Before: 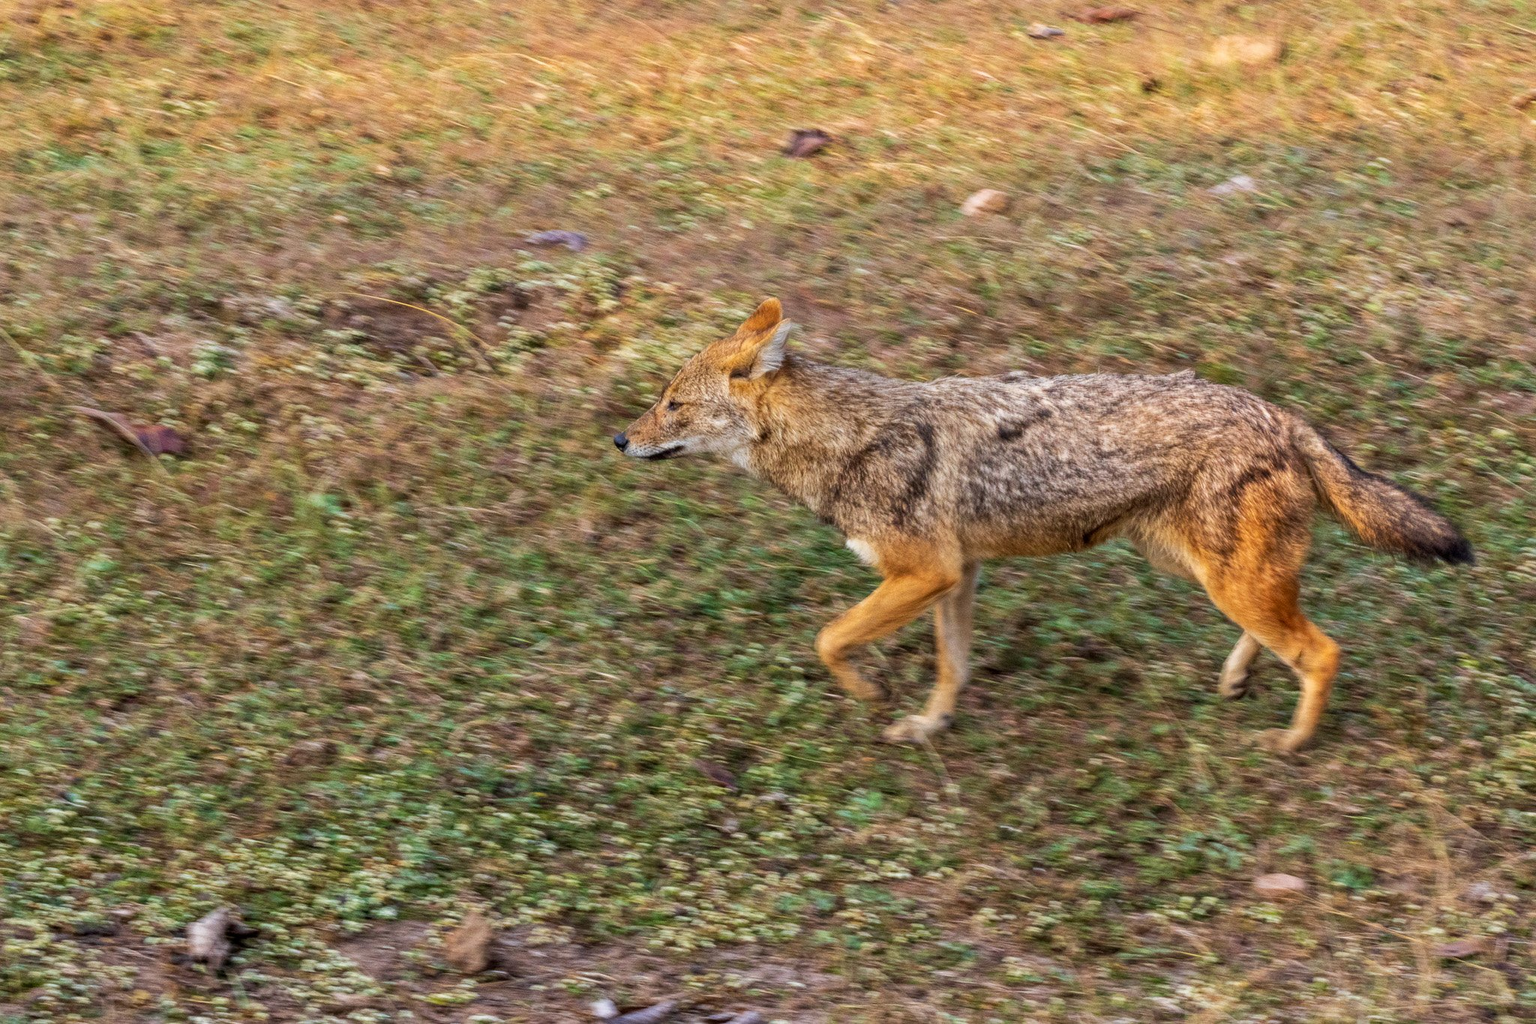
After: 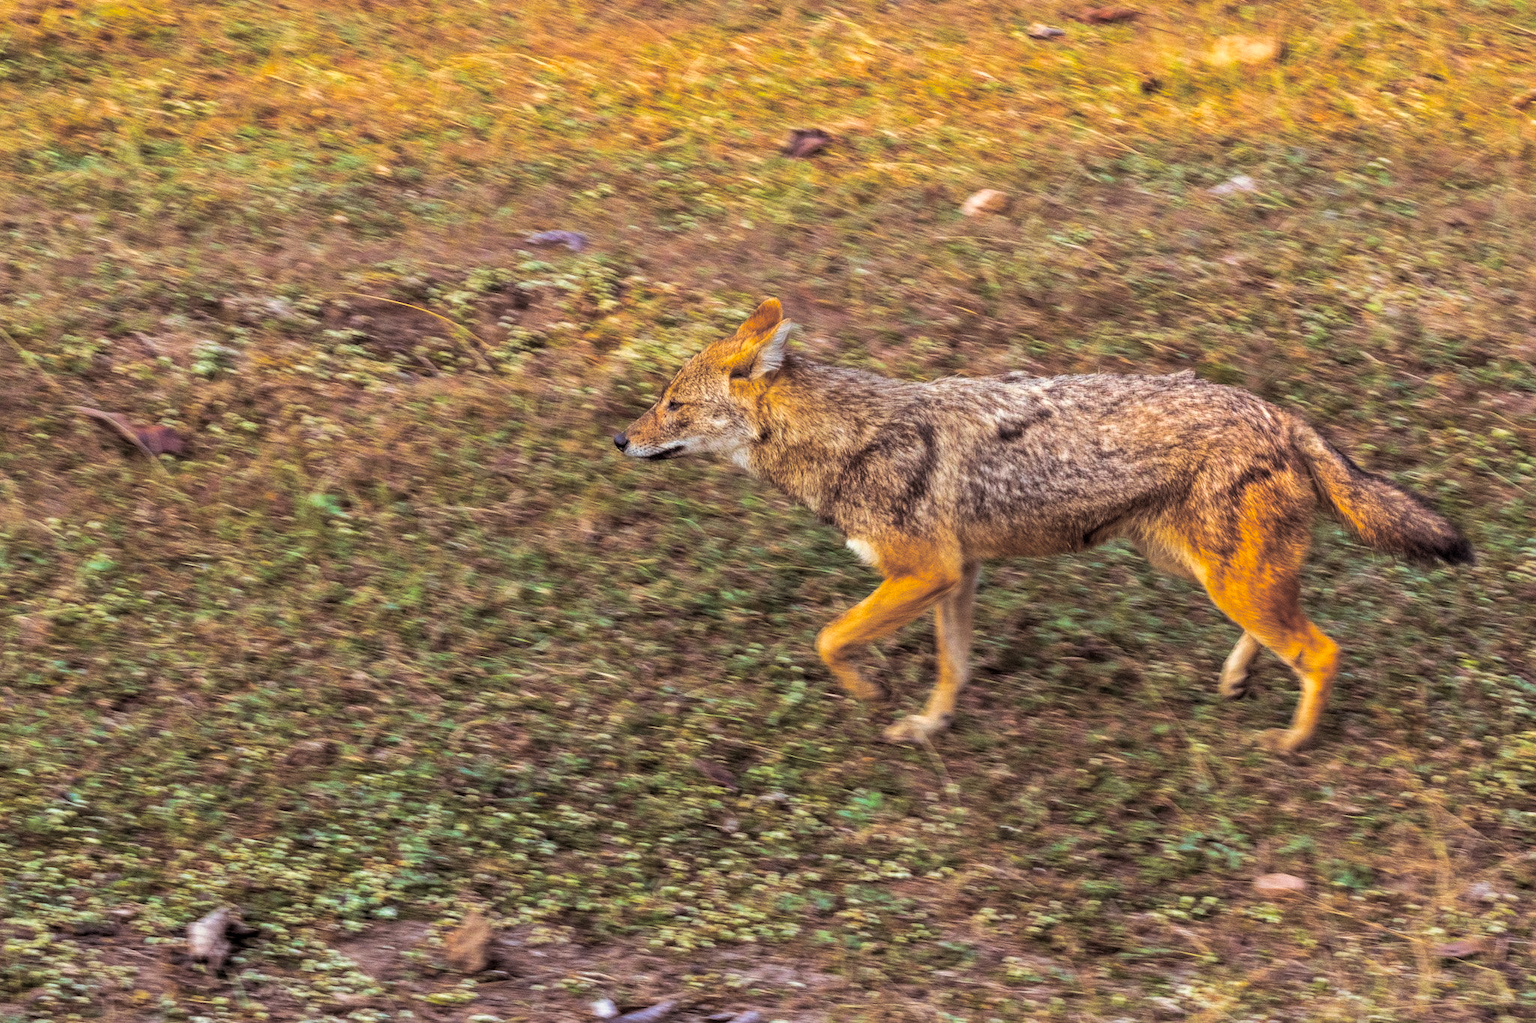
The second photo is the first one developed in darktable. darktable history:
split-toning: shadows › saturation 0.2
shadows and highlights: low approximation 0.01, soften with gaussian
levels: levels [0, 0.476, 0.951]
color balance rgb: perceptual saturation grading › global saturation 25%, global vibrance 20%
